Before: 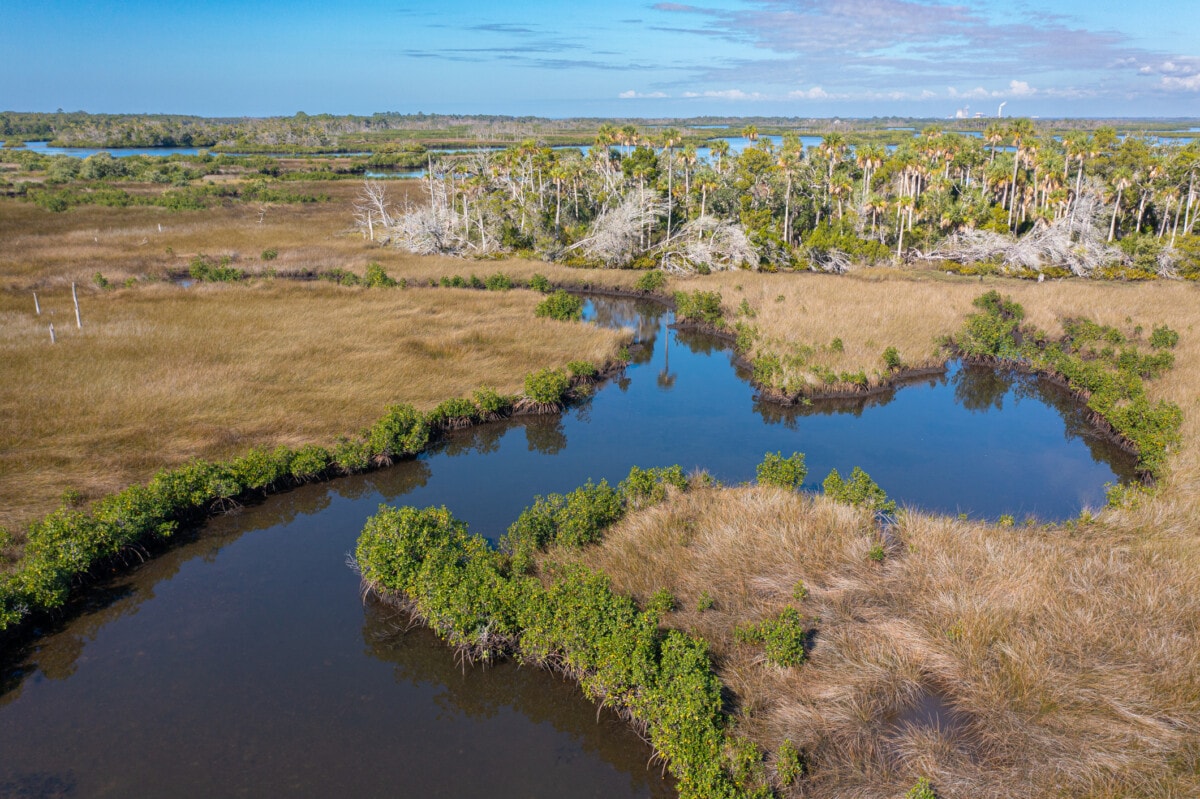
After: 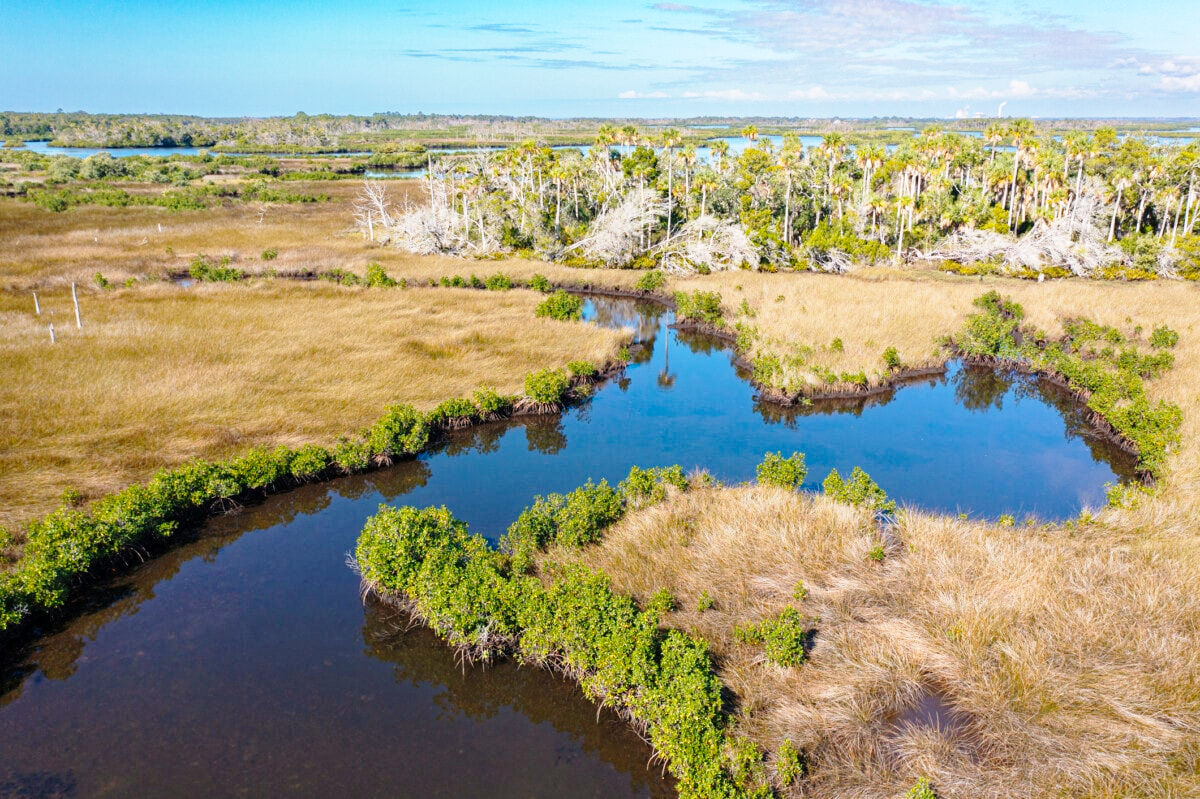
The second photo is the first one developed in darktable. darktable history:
haze removal: adaptive false
base curve: curves: ch0 [(0, 0) (0.028, 0.03) (0.121, 0.232) (0.46, 0.748) (0.859, 0.968) (1, 1)], preserve colors none
